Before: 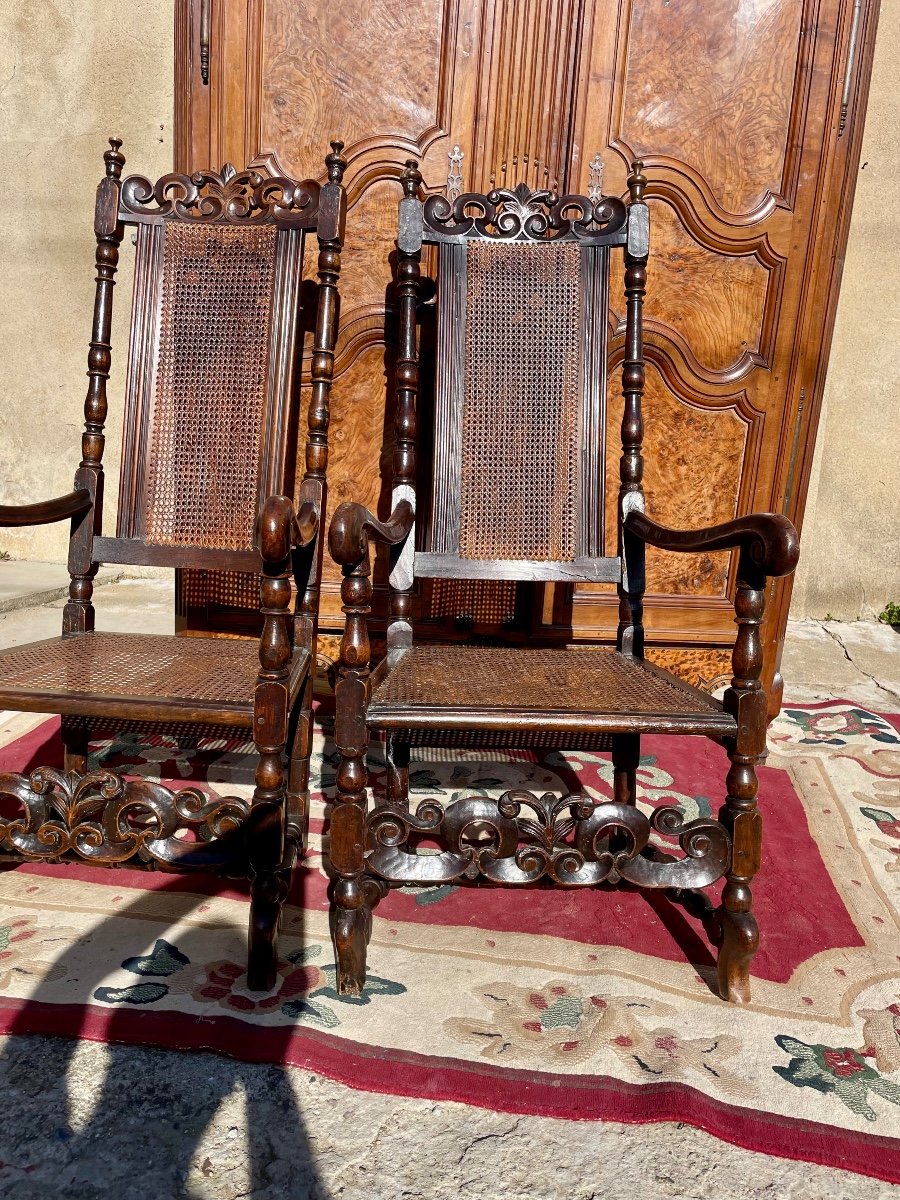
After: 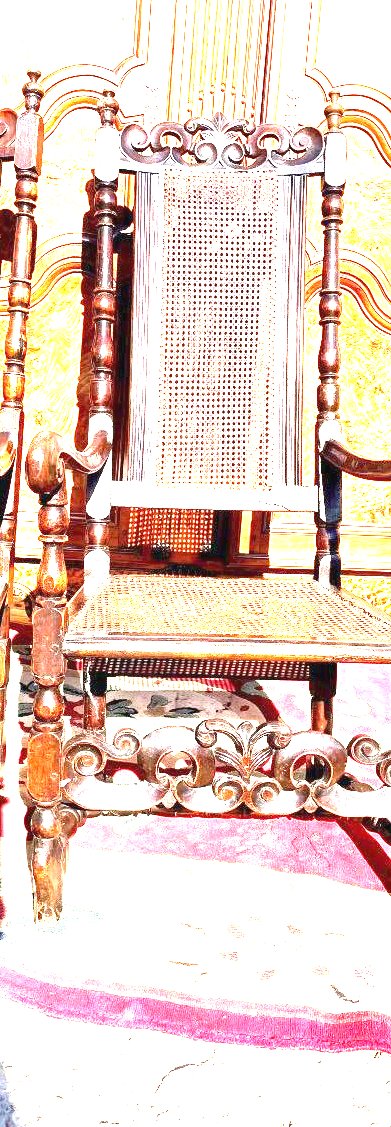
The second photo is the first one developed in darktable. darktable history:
crop: left 33.715%, top 5.931%, right 22.759%
exposure: black level correction 0, exposure 4.009 EV, compensate highlight preservation false
